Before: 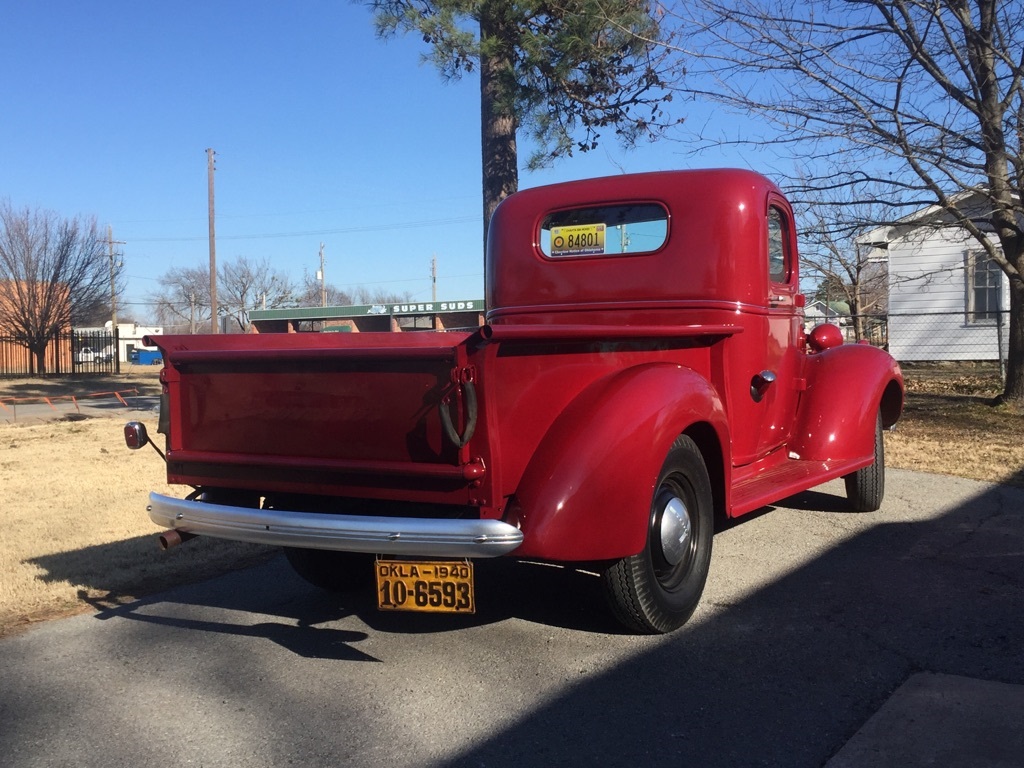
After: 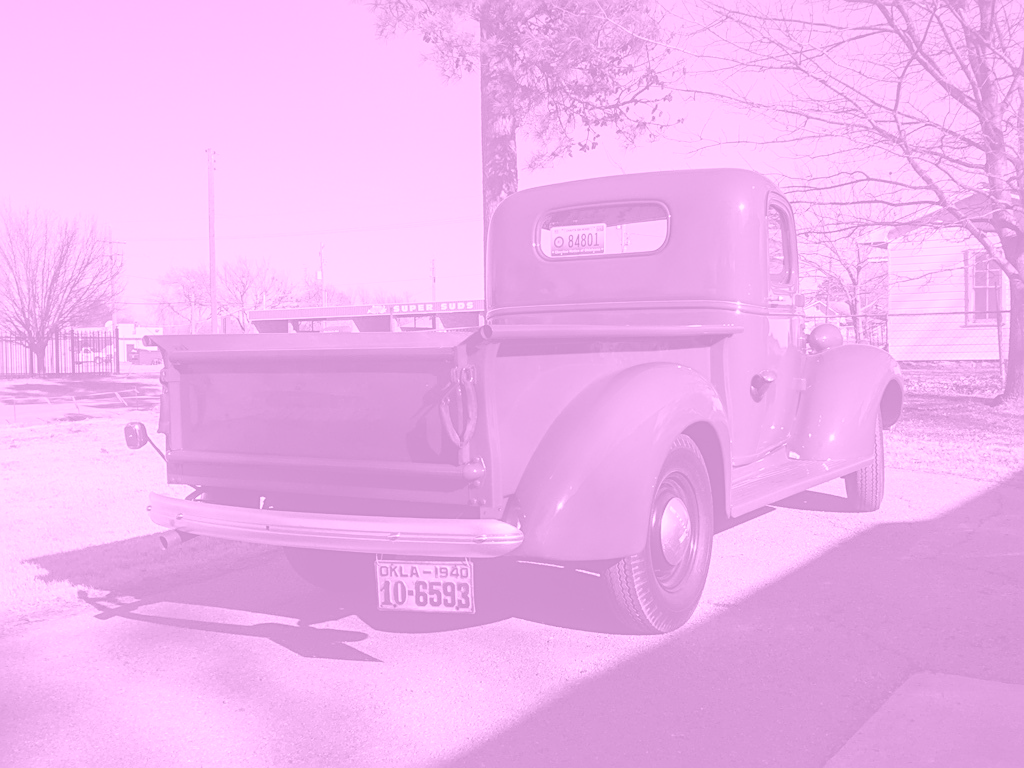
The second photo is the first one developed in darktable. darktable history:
sharpen: on, module defaults
colorize: hue 331.2°, saturation 75%, source mix 30.28%, lightness 70.52%, version 1
local contrast: on, module defaults
